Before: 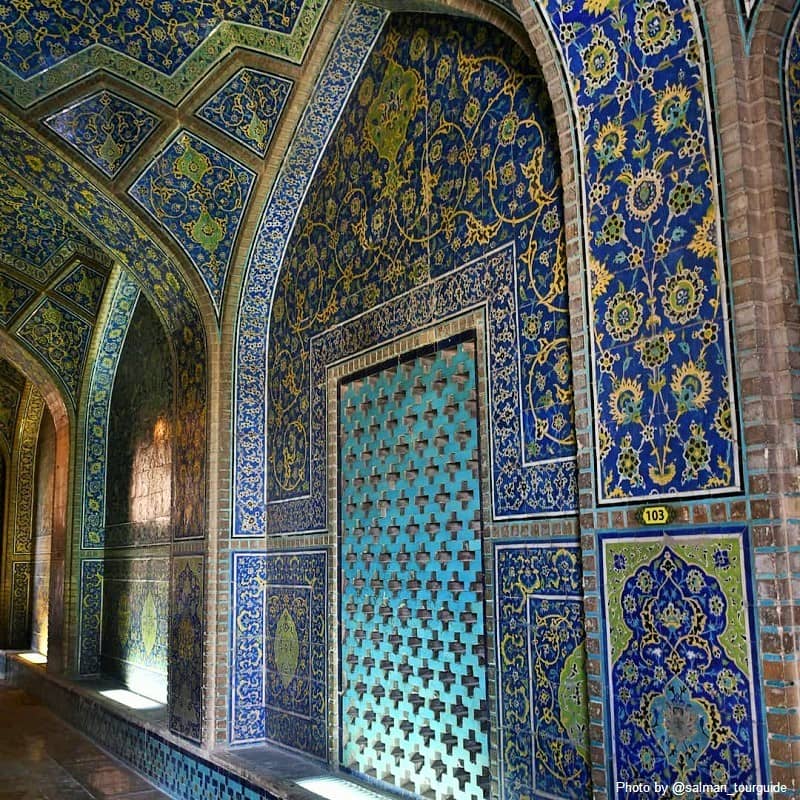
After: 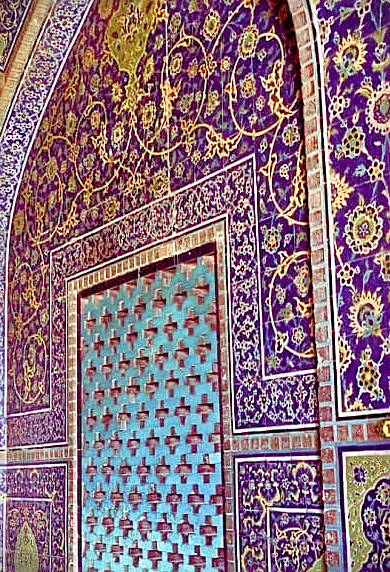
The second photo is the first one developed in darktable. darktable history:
sharpen: on, module defaults
crop: left 32.506%, top 10.983%, right 18.621%, bottom 17.479%
tone equalizer: -8 EV 1.98 EV, -7 EV 1.97 EV, -6 EV 1.97 EV, -5 EV 1.98 EV, -4 EV 1.96 EV, -3 EV 1.47 EV, -2 EV 0.974 EV, -1 EV 0.481 EV
velvia: strength 14.78%
color balance rgb: shadows lift › luminance -18.931%, shadows lift › chroma 35.35%, linear chroma grading › shadows -2.244%, linear chroma grading › highlights -13.926%, linear chroma grading › global chroma -9.423%, linear chroma grading › mid-tones -10.427%, perceptual saturation grading › global saturation 0.14%, perceptual saturation grading › highlights -17.525%, perceptual saturation grading › mid-tones 33.573%, perceptual saturation grading › shadows 50.322%, global vibrance 20%
local contrast: highlights 105%, shadows 99%, detail 120%, midtone range 0.2
vignetting: fall-off start 100.34%, brightness -0.876, unbound false
